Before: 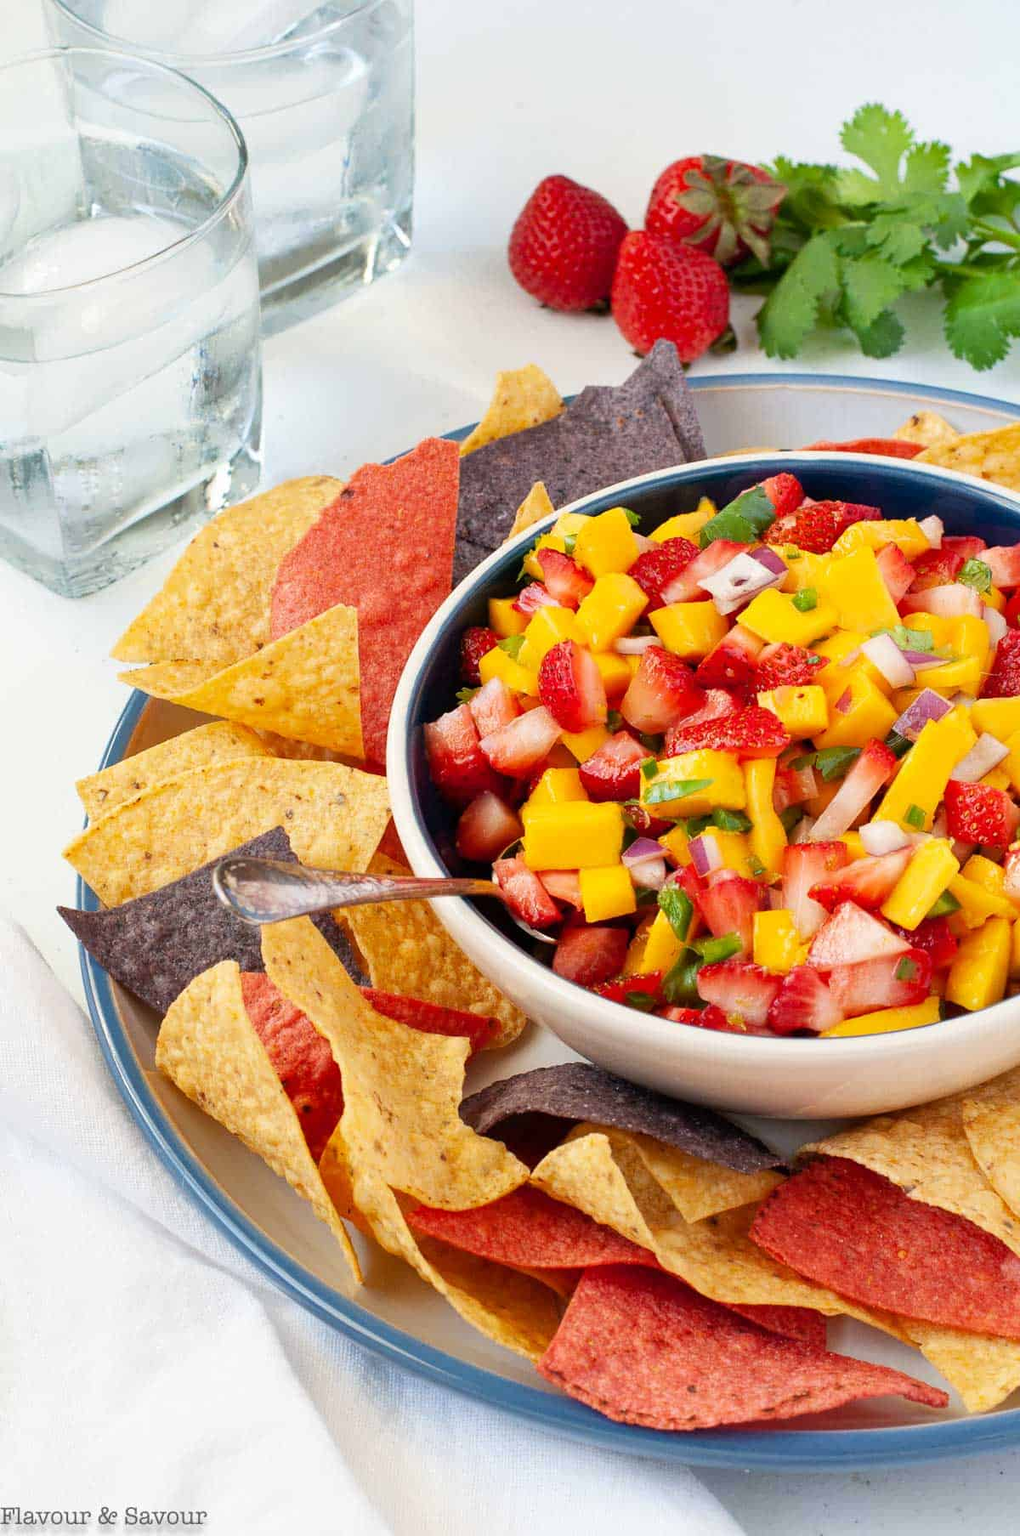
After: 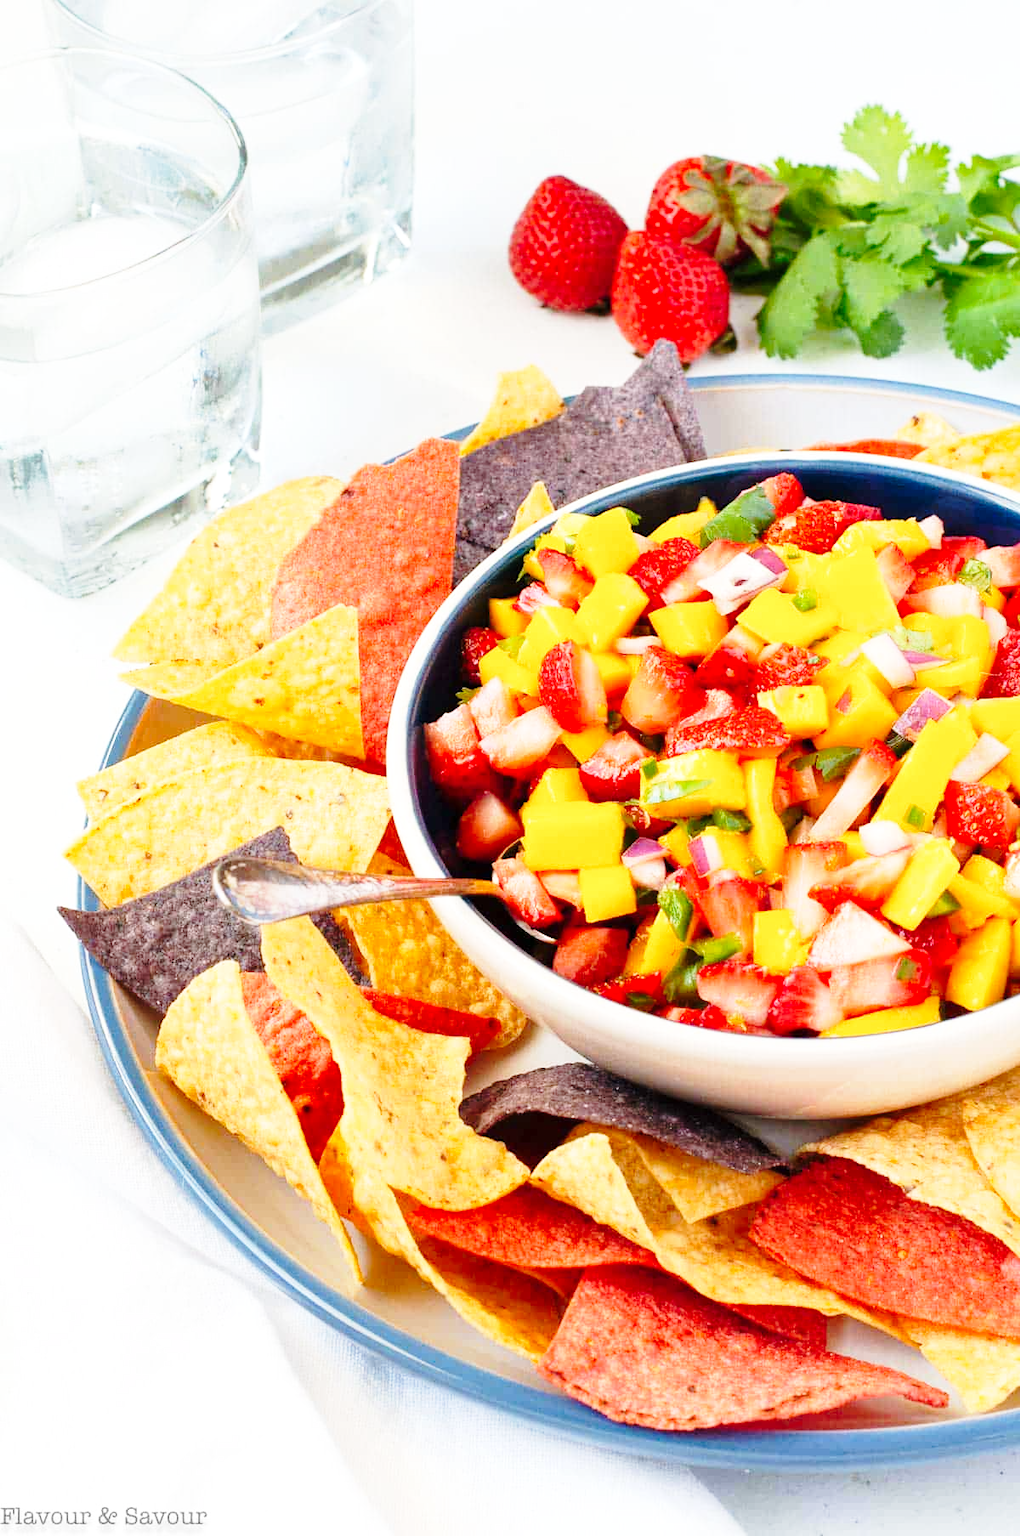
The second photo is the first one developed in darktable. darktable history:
base curve: curves: ch0 [(0, 0) (0.028, 0.03) (0.121, 0.232) (0.46, 0.748) (0.859, 0.968) (1, 1)], preserve colors none
exposure: exposure 0.154 EV, compensate highlight preservation false
